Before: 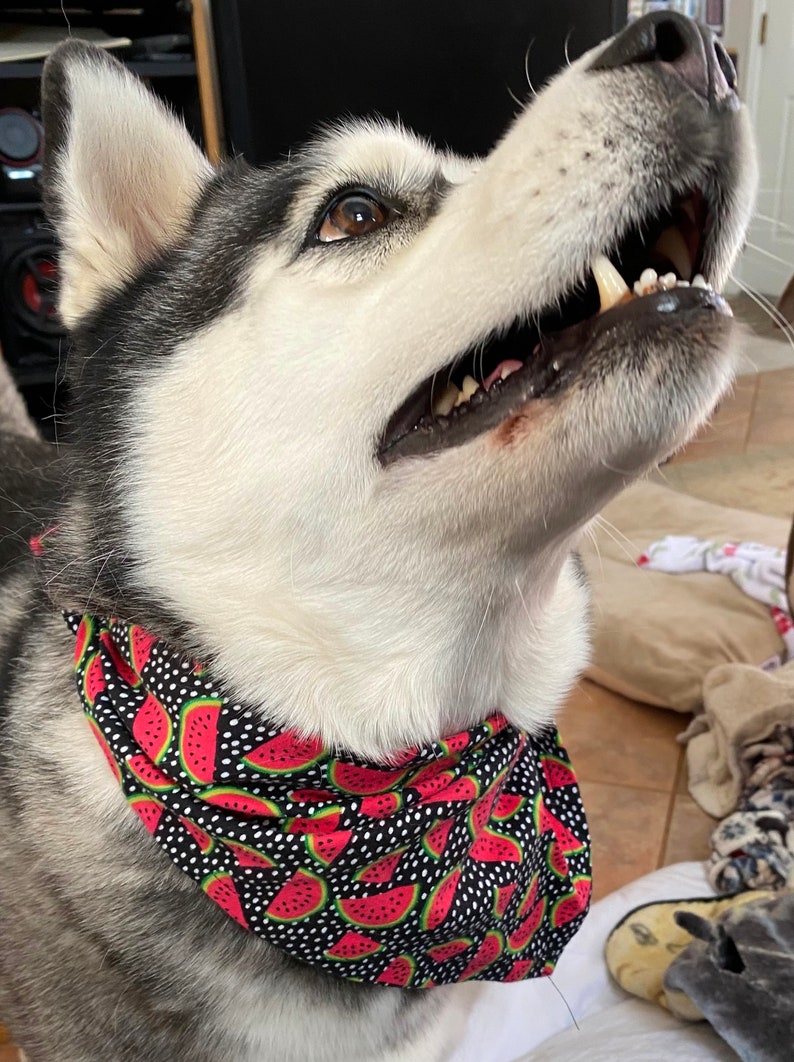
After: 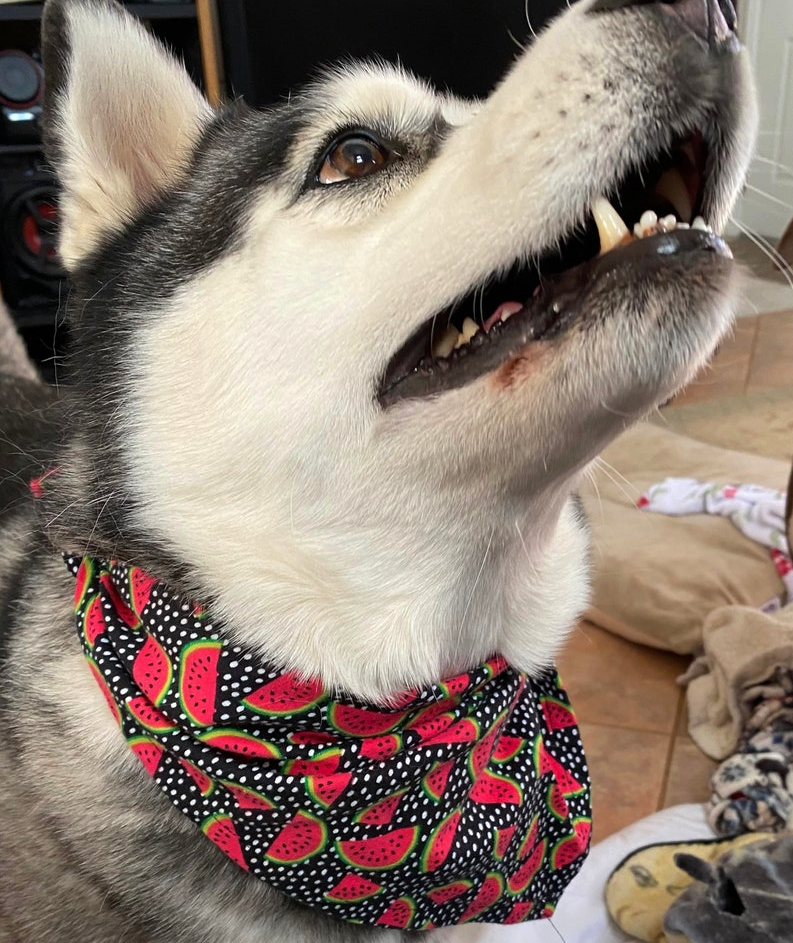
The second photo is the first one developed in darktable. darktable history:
base curve: curves: ch0 [(0, 0) (0.303, 0.277) (1, 1)], preserve colors none
crop and rotate: top 5.538%, bottom 5.647%
